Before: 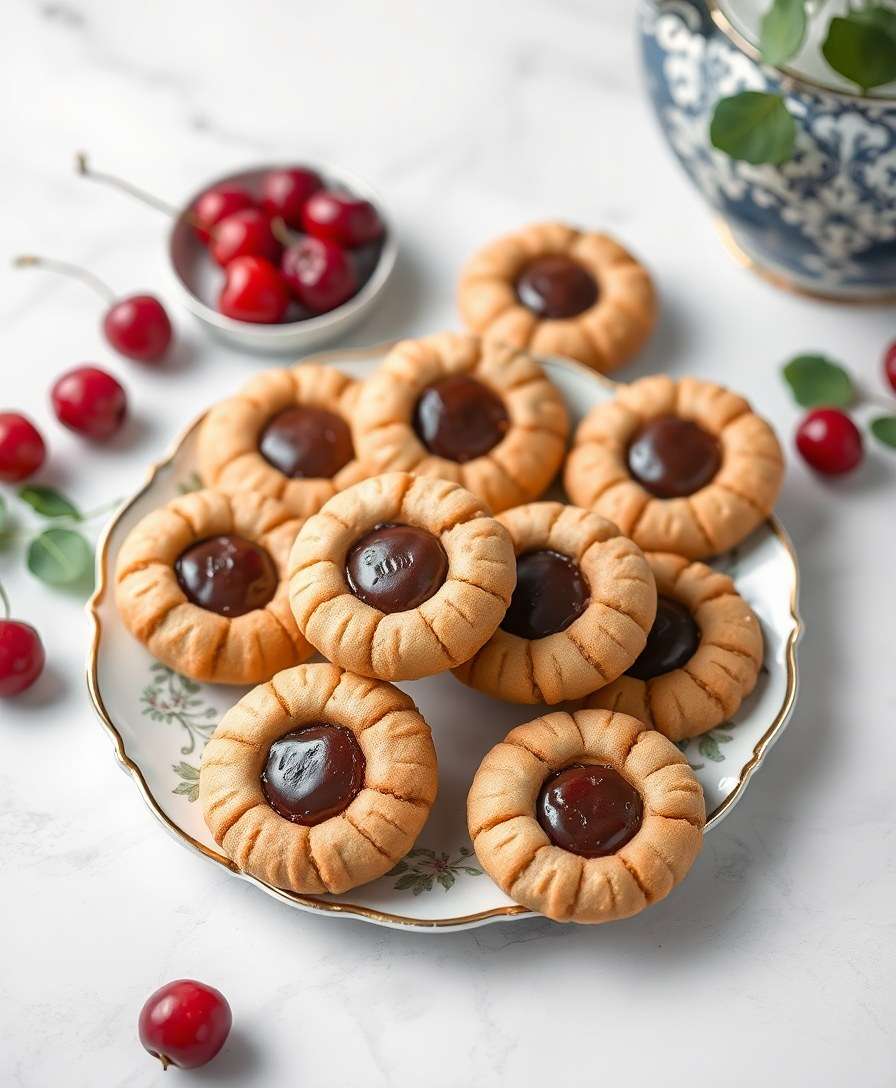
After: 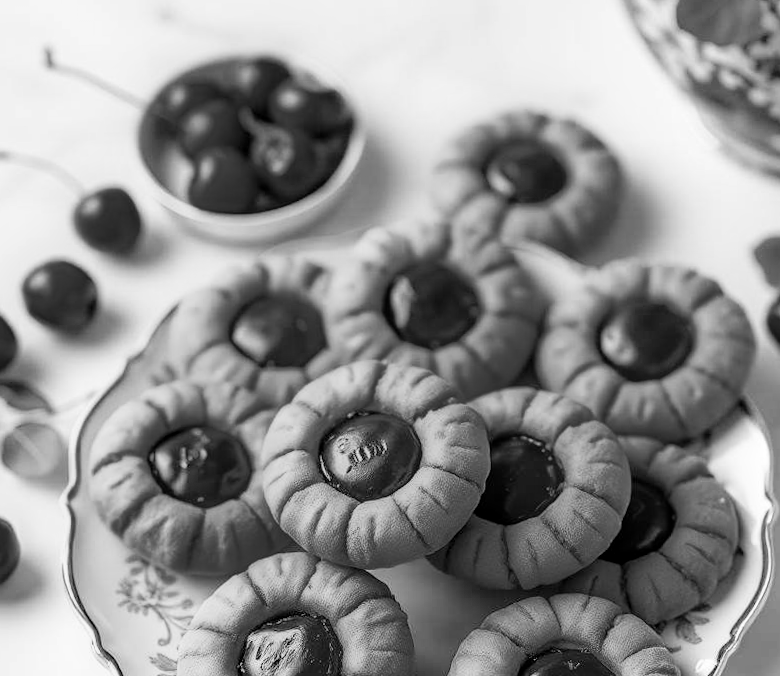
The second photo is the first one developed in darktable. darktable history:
rotate and perspective: rotation -1°, crop left 0.011, crop right 0.989, crop top 0.025, crop bottom 0.975
crop: left 3.015%, top 8.969%, right 9.647%, bottom 26.457%
monochrome: a -11.7, b 1.62, size 0.5, highlights 0.38
local contrast: detail 130%
tone curve: curves: ch0 [(0, 0) (0.135, 0.09) (0.326, 0.386) (0.489, 0.573) (0.663, 0.749) (0.854, 0.897) (1, 0.974)]; ch1 [(0, 0) (0.366, 0.367) (0.475, 0.453) (0.494, 0.493) (0.504, 0.497) (0.544, 0.569) (0.562, 0.605) (0.622, 0.694) (1, 1)]; ch2 [(0, 0) (0.333, 0.346) (0.375, 0.375) (0.424, 0.43) (0.476, 0.492) (0.502, 0.503) (0.533, 0.534) (0.572, 0.603) (0.605, 0.656) (0.641, 0.709) (1, 1)], color space Lab, independent channels, preserve colors none
